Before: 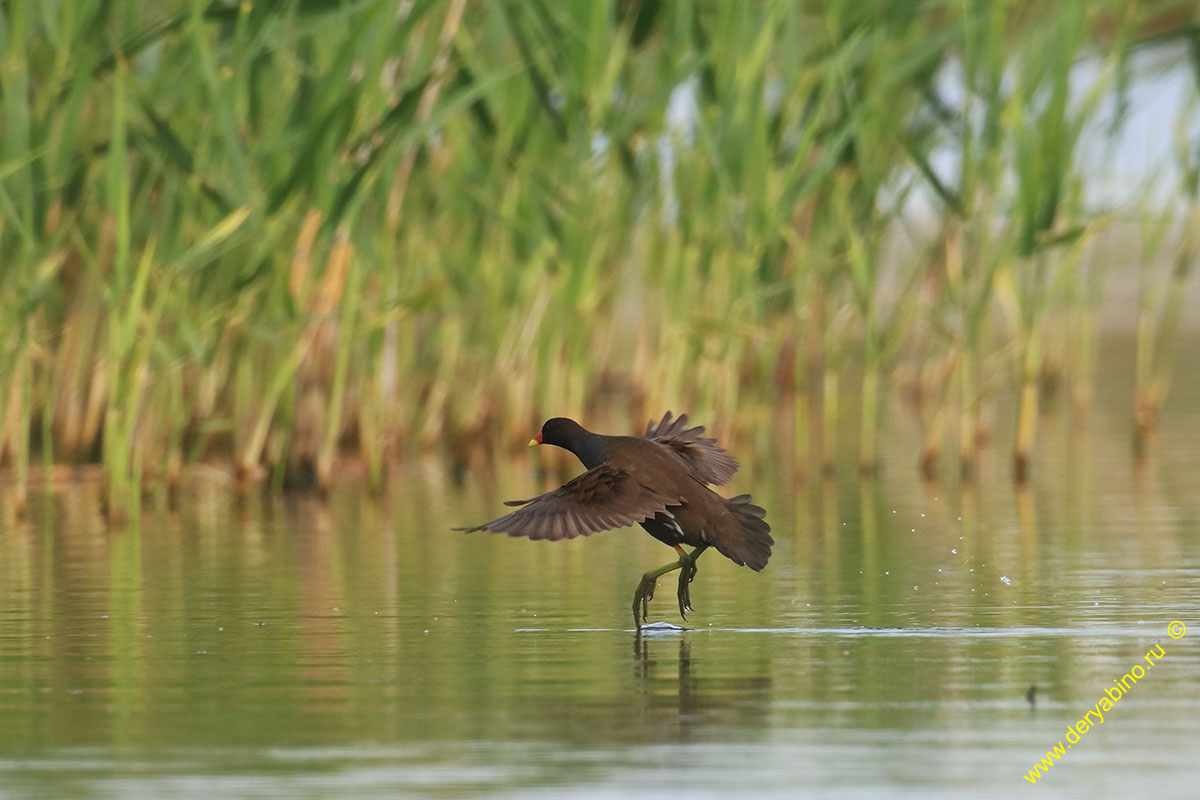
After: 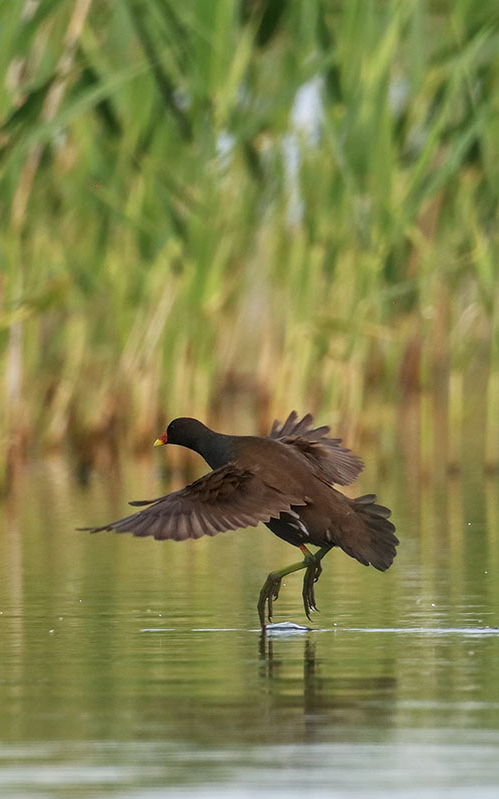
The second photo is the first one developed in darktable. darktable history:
crop: left 31.285%, right 27.112%
local contrast: on, module defaults
